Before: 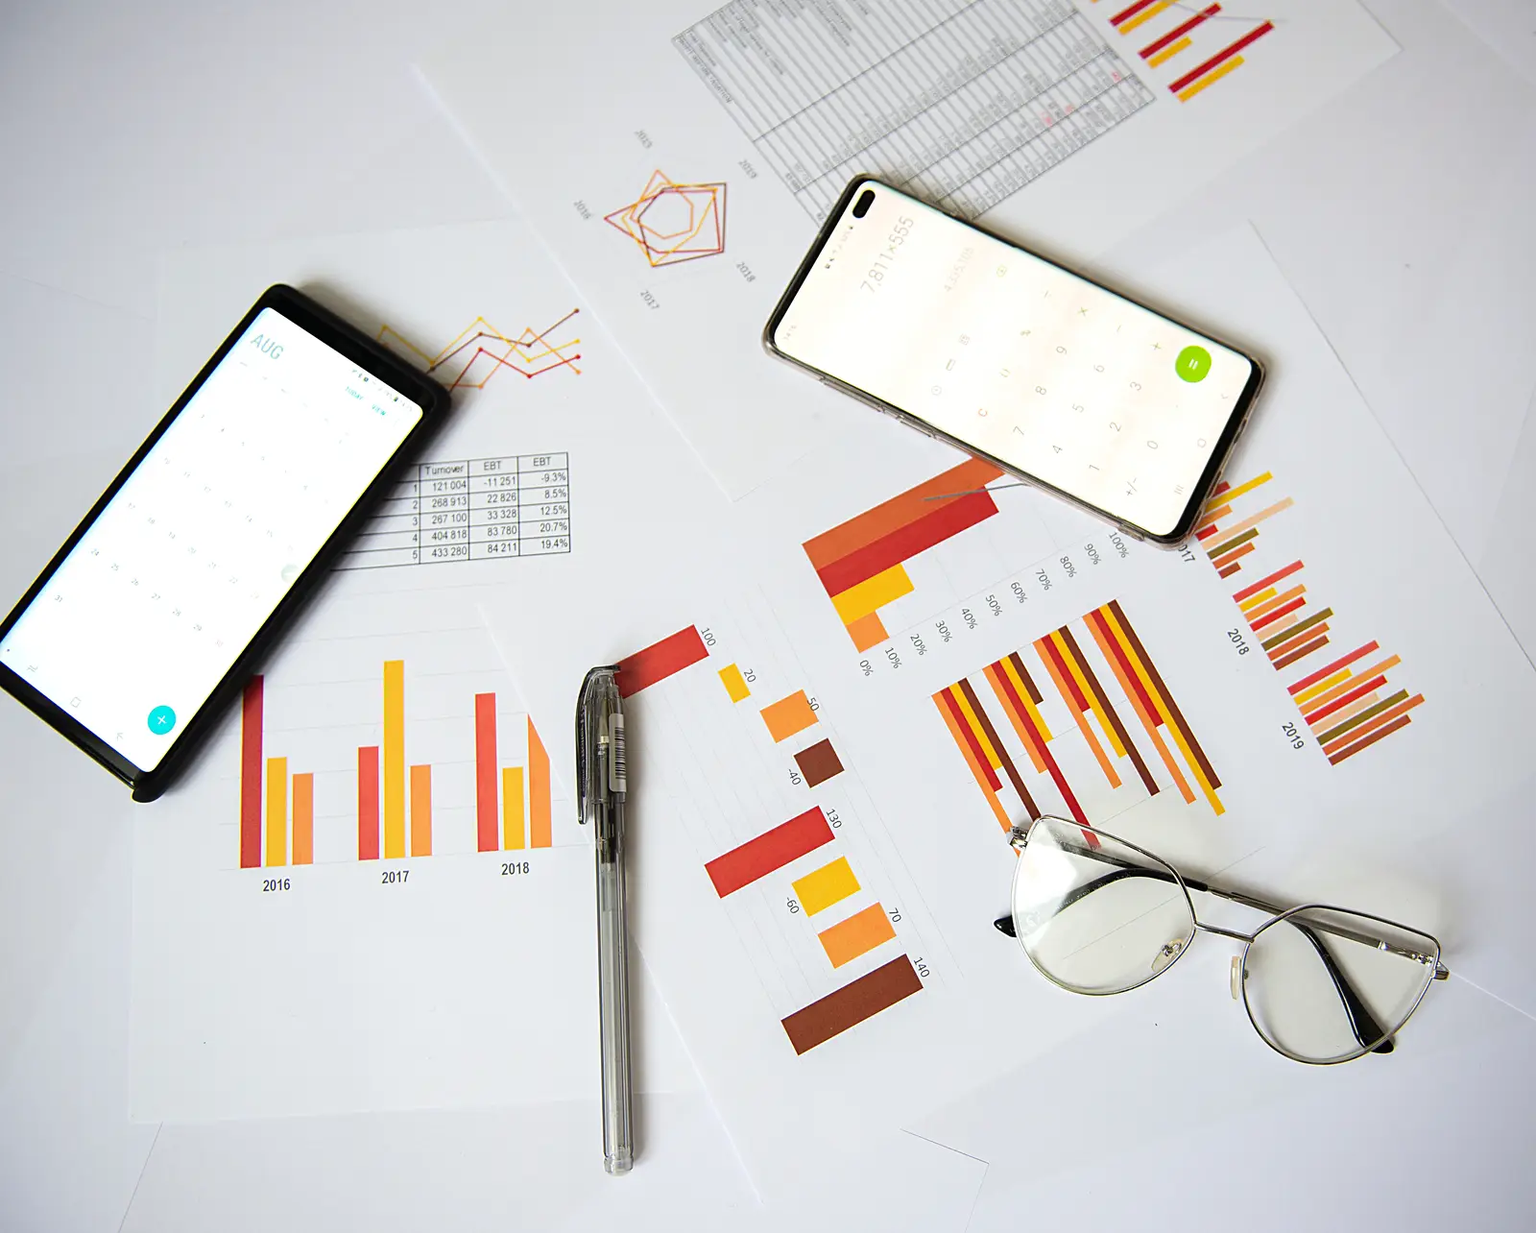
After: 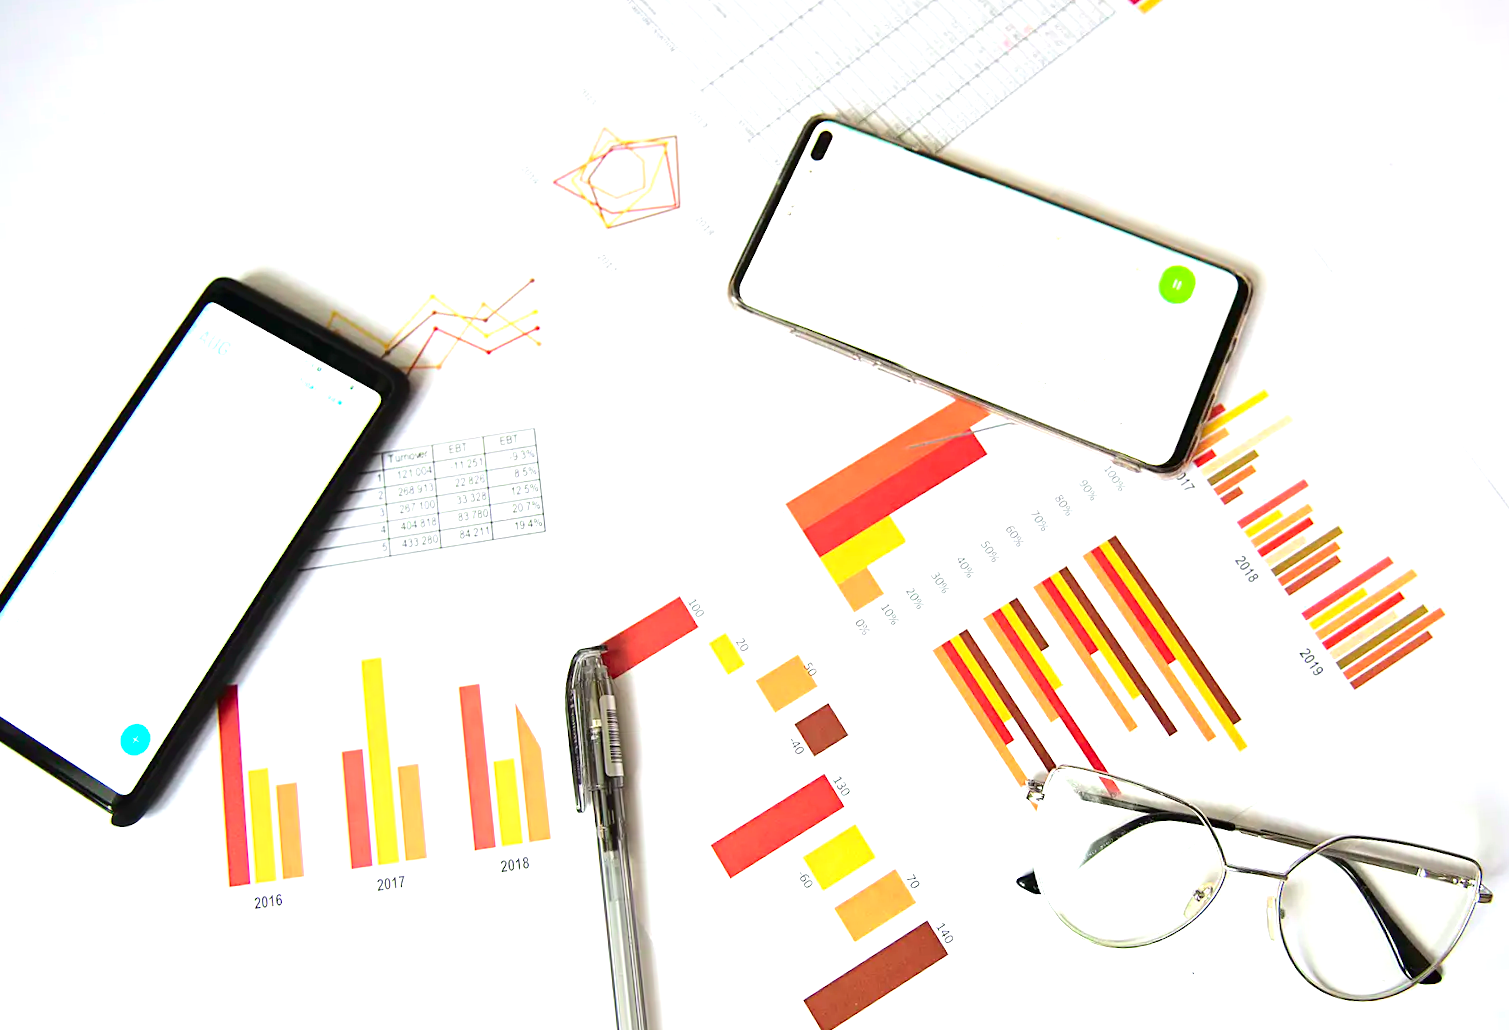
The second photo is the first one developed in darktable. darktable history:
tone curve: curves: ch0 [(0, 0) (0.183, 0.152) (0.571, 0.594) (1, 1)]; ch1 [(0, 0) (0.394, 0.307) (0.5, 0.5) (0.586, 0.597) (0.625, 0.647) (1, 1)]; ch2 [(0, 0) (0.5, 0.5) (0.604, 0.616) (1, 1)], color space Lab, independent channels, preserve colors none
rotate and perspective: rotation -4.57°, crop left 0.054, crop right 0.944, crop top 0.087, crop bottom 0.914
exposure: black level correction 0, exposure 0.9 EV, compensate exposure bias true, compensate highlight preservation false
crop and rotate: top 0%, bottom 11.49%
